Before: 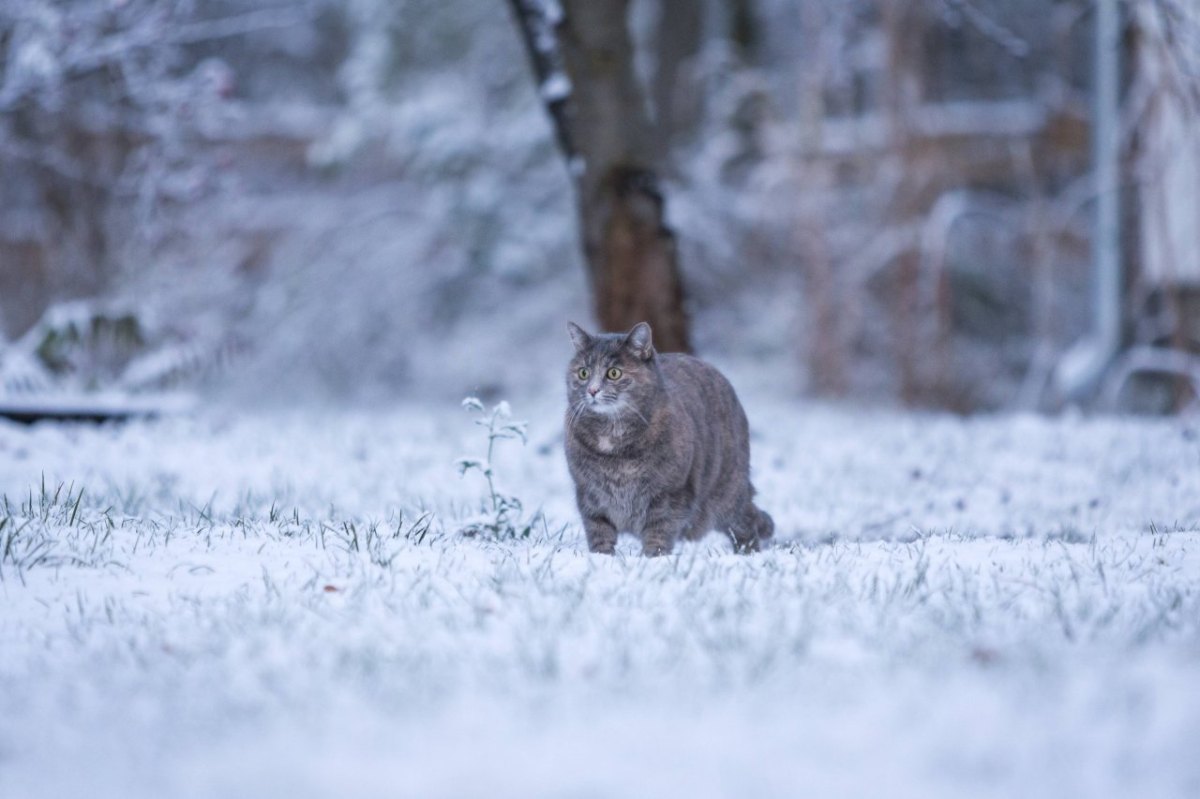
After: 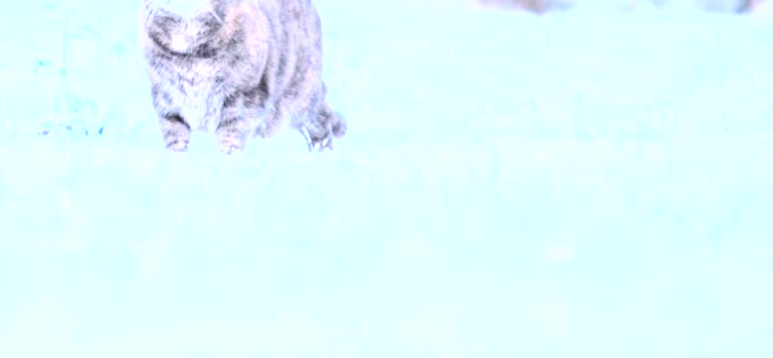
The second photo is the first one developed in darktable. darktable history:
crop and rotate: left 35.509%, top 50.238%, bottom 4.934%
lowpass: radius 0.5, unbound 0
contrast brightness saturation: contrast 0.32, brightness -0.08, saturation 0.17
exposure: black level correction 0, exposure 2.088 EV, compensate exposure bias true, compensate highlight preservation false
